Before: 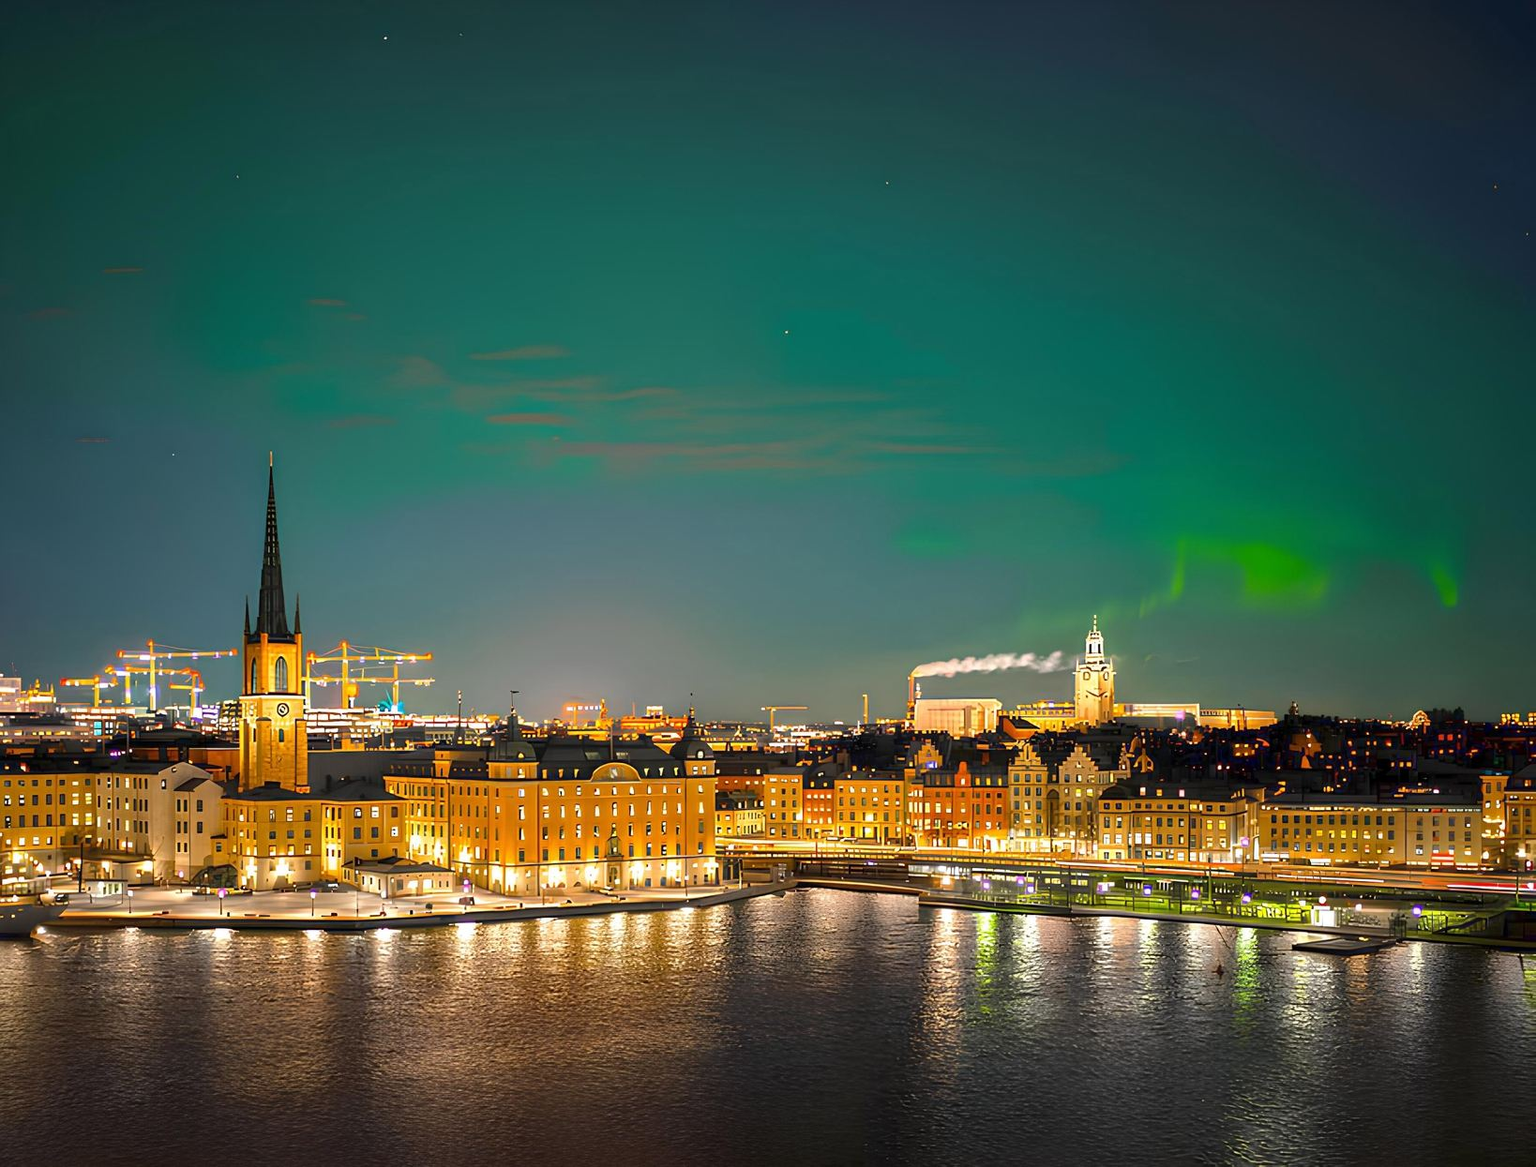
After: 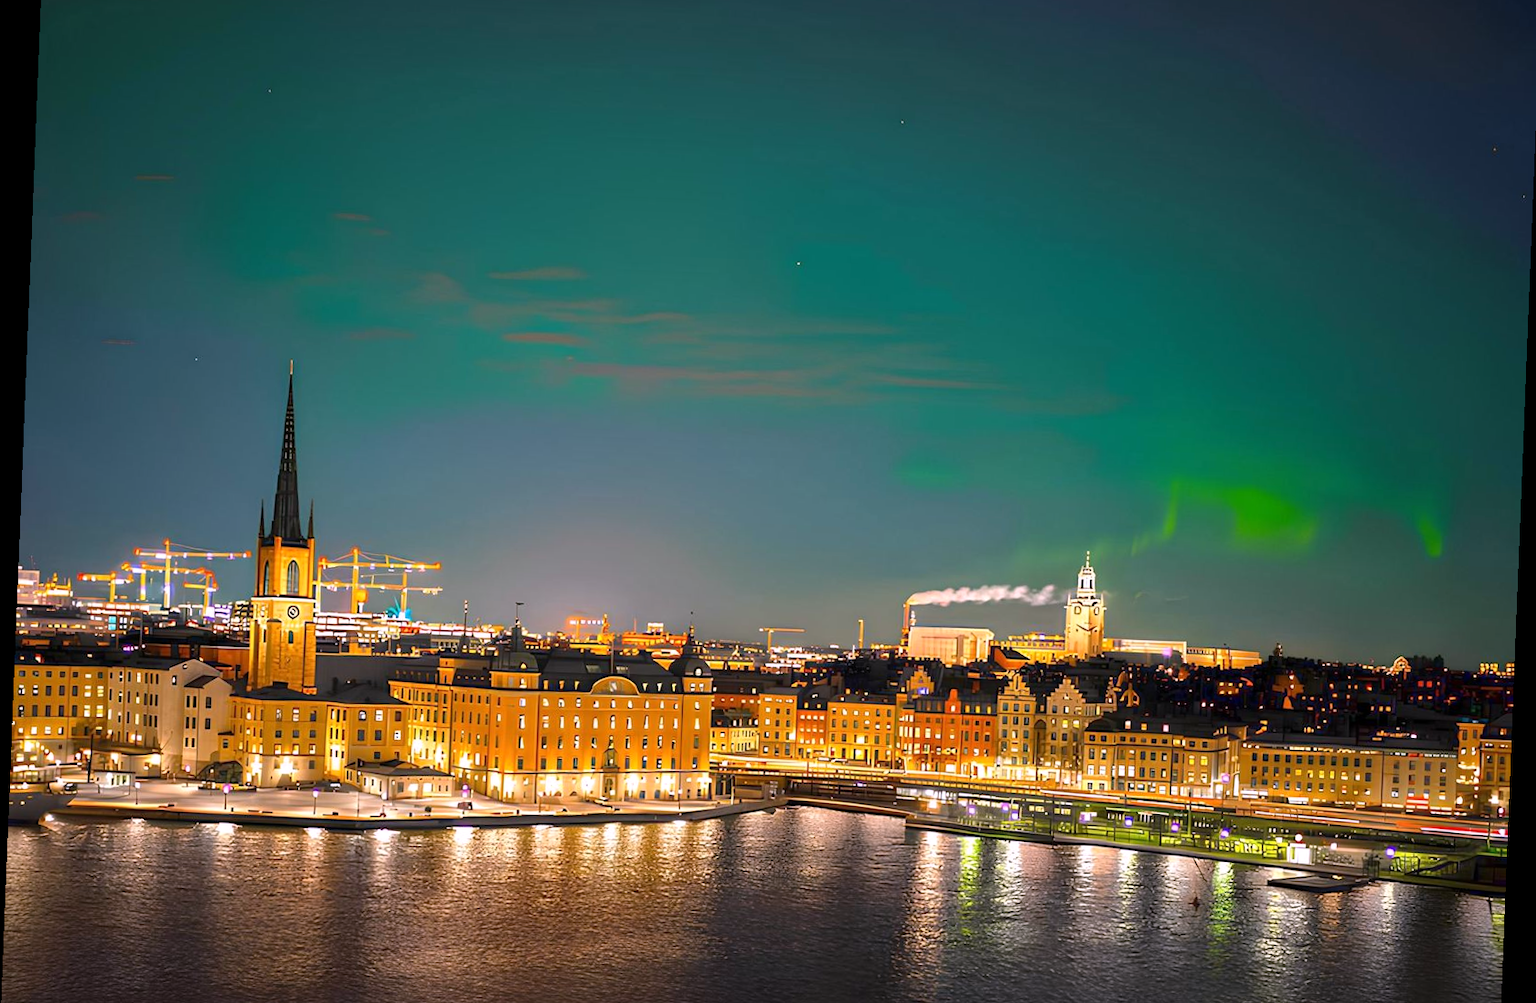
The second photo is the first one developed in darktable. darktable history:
crop: top 7.625%, bottom 8.027%
white balance: red 1.05, blue 1.072
rotate and perspective: rotation 2.27°, automatic cropping off
